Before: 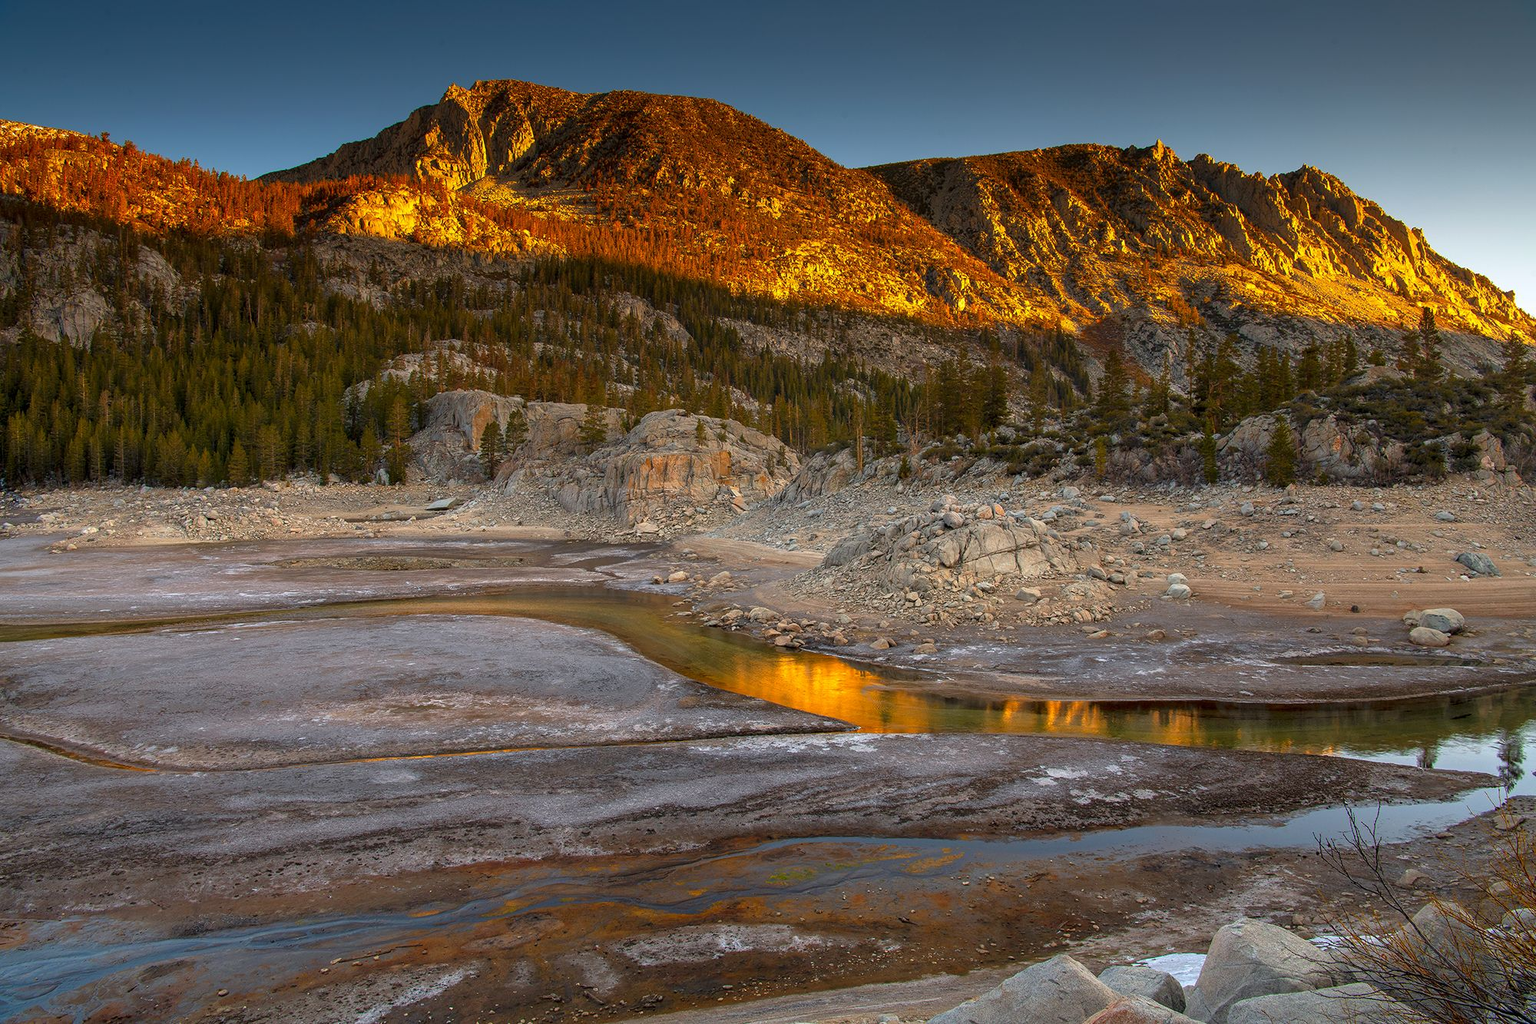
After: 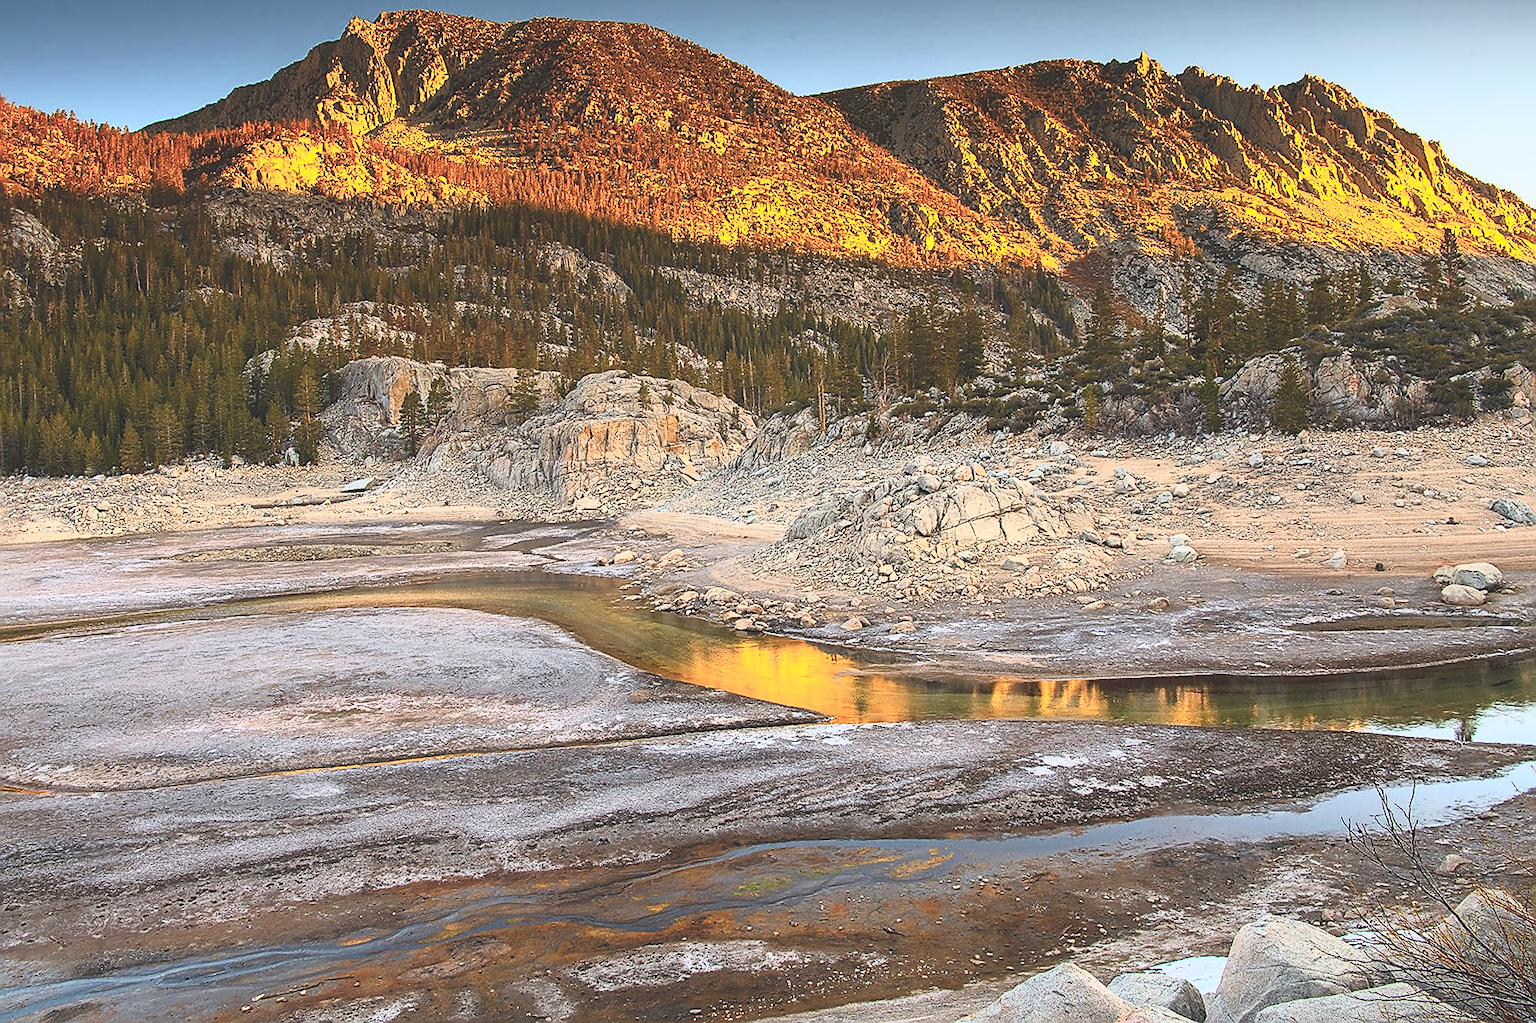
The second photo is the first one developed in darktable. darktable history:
exposure: black level correction -0.014, exposure -0.193 EV, compensate highlight preservation false
contrast brightness saturation: contrast 0.62, brightness 0.34, saturation 0.14
global tonemap: drago (0.7, 100)
crop and rotate: angle 1.96°, left 5.673%, top 5.673%
sharpen: radius 1.4, amount 1.25, threshold 0.7
